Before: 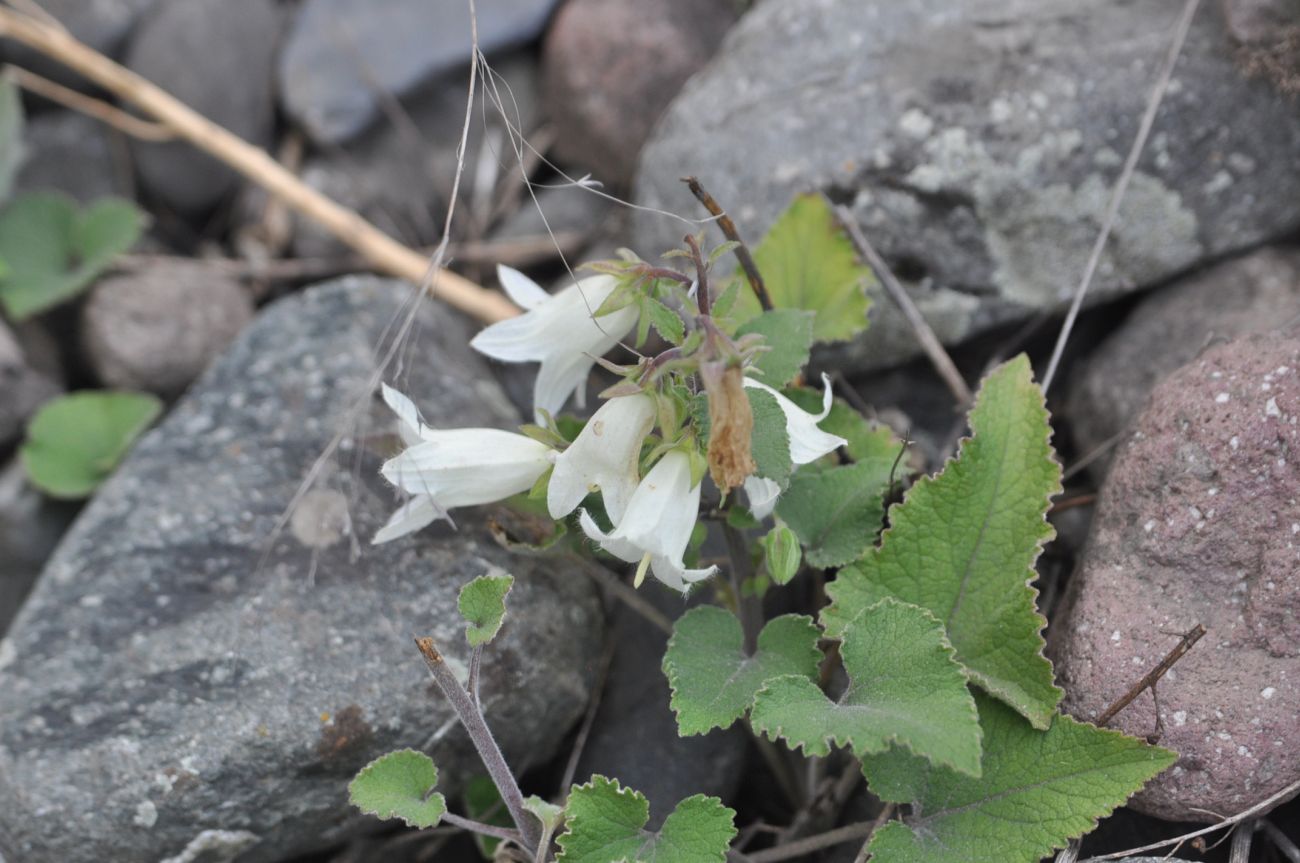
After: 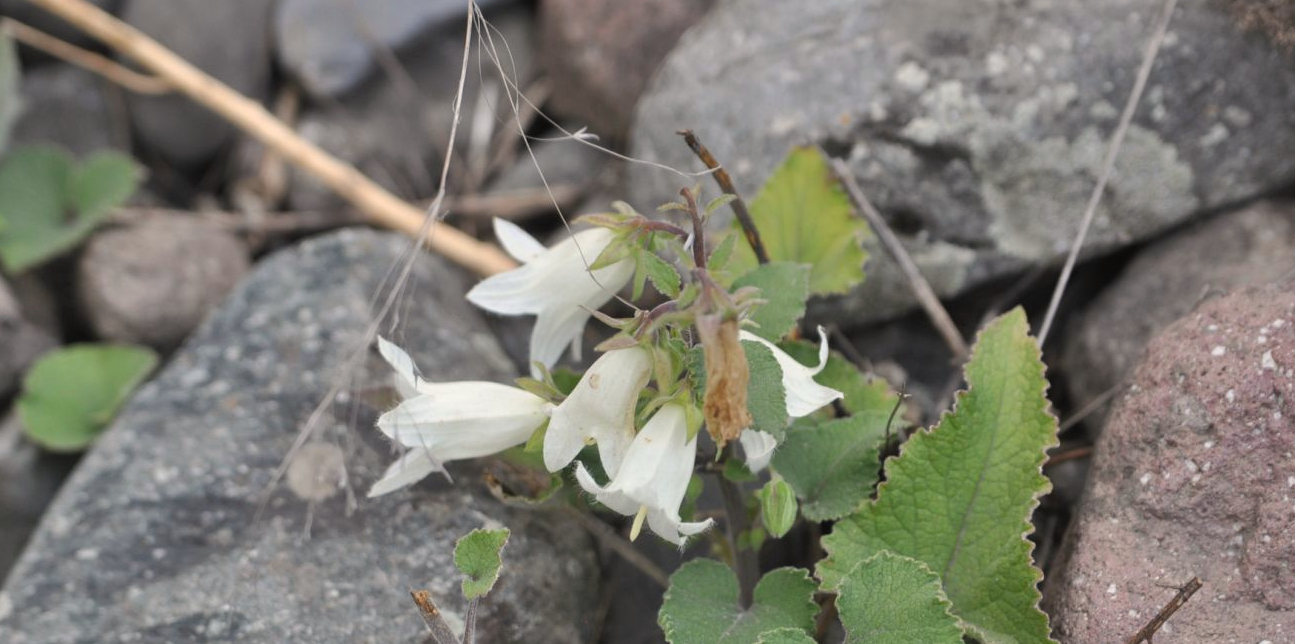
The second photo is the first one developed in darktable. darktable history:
crop: left 0.322%, top 5.468%, bottom 19.896%
color calibration: output R [1.063, -0.012, -0.003, 0], output G [0, 1.022, 0.021, 0], output B [-0.079, 0.047, 1, 0], gray › normalize channels true, illuminant same as pipeline (D50), adaptation XYZ, x 0.345, y 0.357, temperature 5008.32 K, gamut compression 0.013
